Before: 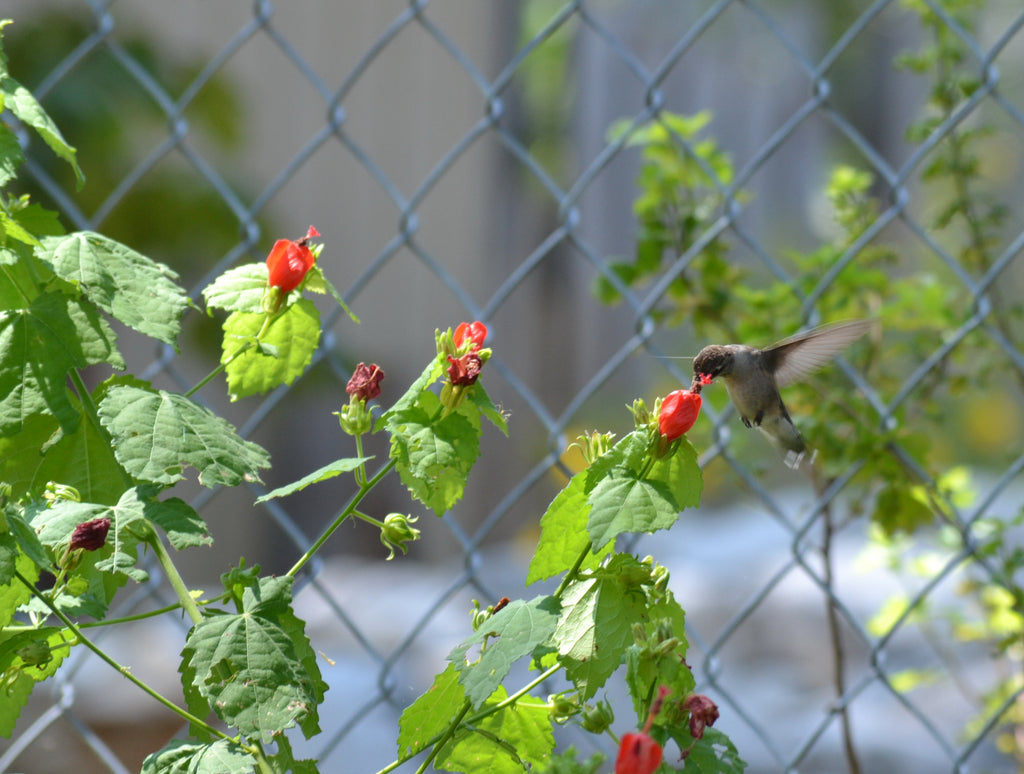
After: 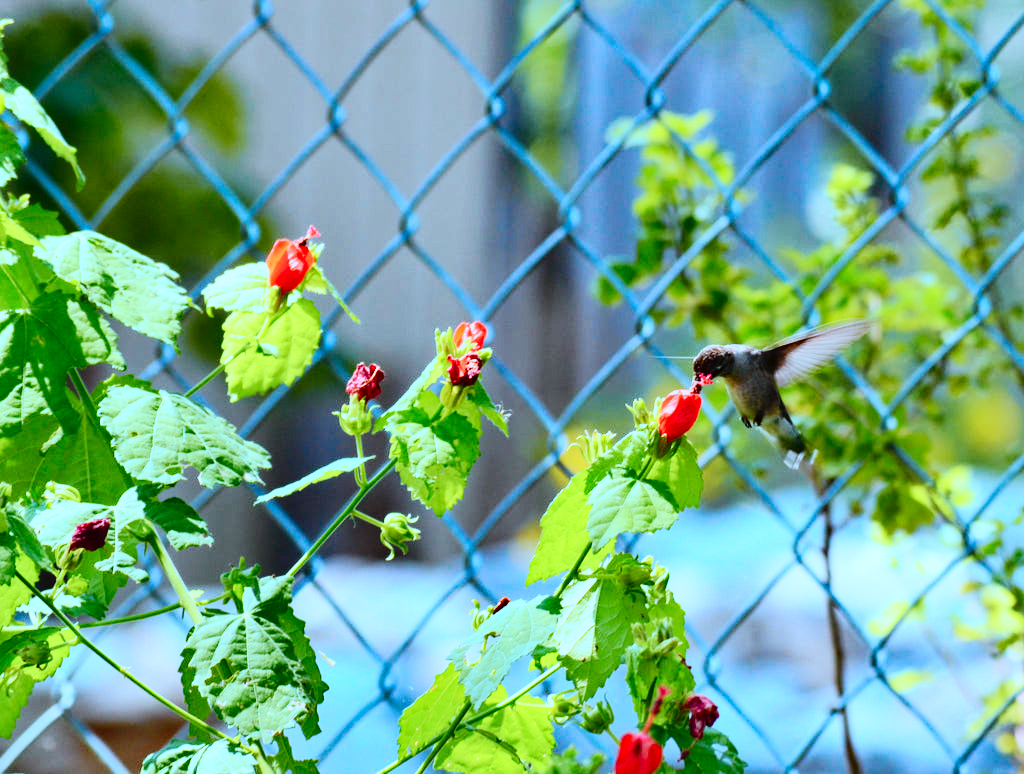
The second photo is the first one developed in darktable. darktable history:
color correction: highlights a* -9.35, highlights b* -23.15
haze removal: strength 0.29, distance 0.25, compatibility mode true, adaptive false
base curve: curves: ch0 [(0, 0) (0.036, 0.025) (0.121, 0.166) (0.206, 0.329) (0.605, 0.79) (1, 1)], preserve colors none
tone curve: curves: ch0 [(0, 0.001) (0.139, 0.096) (0.311, 0.278) (0.495, 0.531) (0.718, 0.816) (0.841, 0.909) (1, 0.967)]; ch1 [(0, 0) (0.272, 0.249) (0.388, 0.385) (0.469, 0.456) (0.495, 0.497) (0.538, 0.554) (0.578, 0.605) (0.707, 0.778) (1, 1)]; ch2 [(0, 0) (0.125, 0.089) (0.353, 0.329) (0.443, 0.408) (0.502, 0.499) (0.557, 0.542) (0.608, 0.635) (1, 1)], color space Lab, independent channels, preserve colors none
